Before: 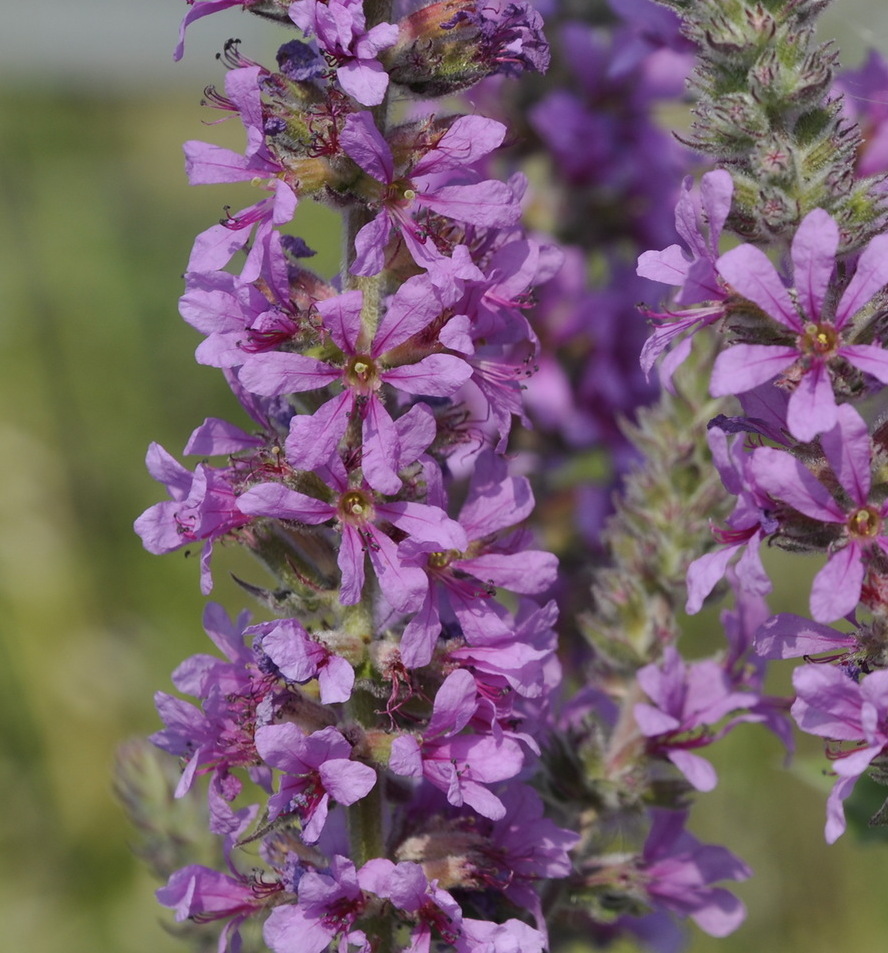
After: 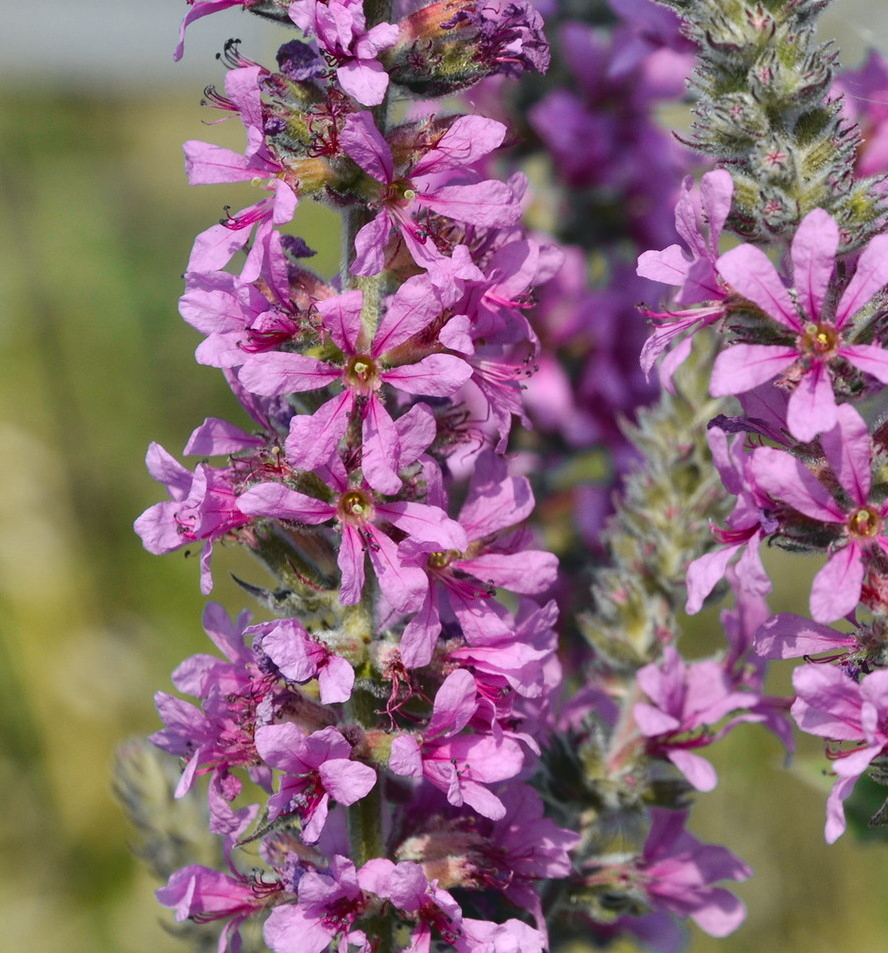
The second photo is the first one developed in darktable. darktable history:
local contrast: highlights 100%, shadows 100%, detail 120%, midtone range 0.2
tone curve: curves: ch0 [(0, 0.074) (0.129, 0.136) (0.285, 0.301) (0.689, 0.764) (0.854, 0.926) (0.987, 0.977)]; ch1 [(0, 0) (0.337, 0.249) (0.434, 0.437) (0.485, 0.491) (0.515, 0.495) (0.566, 0.57) (0.625, 0.625) (0.764, 0.806) (1, 1)]; ch2 [(0, 0) (0.314, 0.301) (0.401, 0.411) (0.505, 0.499) (0.54, 0.54) (0.608, 0.613) (0.706, 0.735) (1, 1)], color space Lab, independent channels, preserve colors none
